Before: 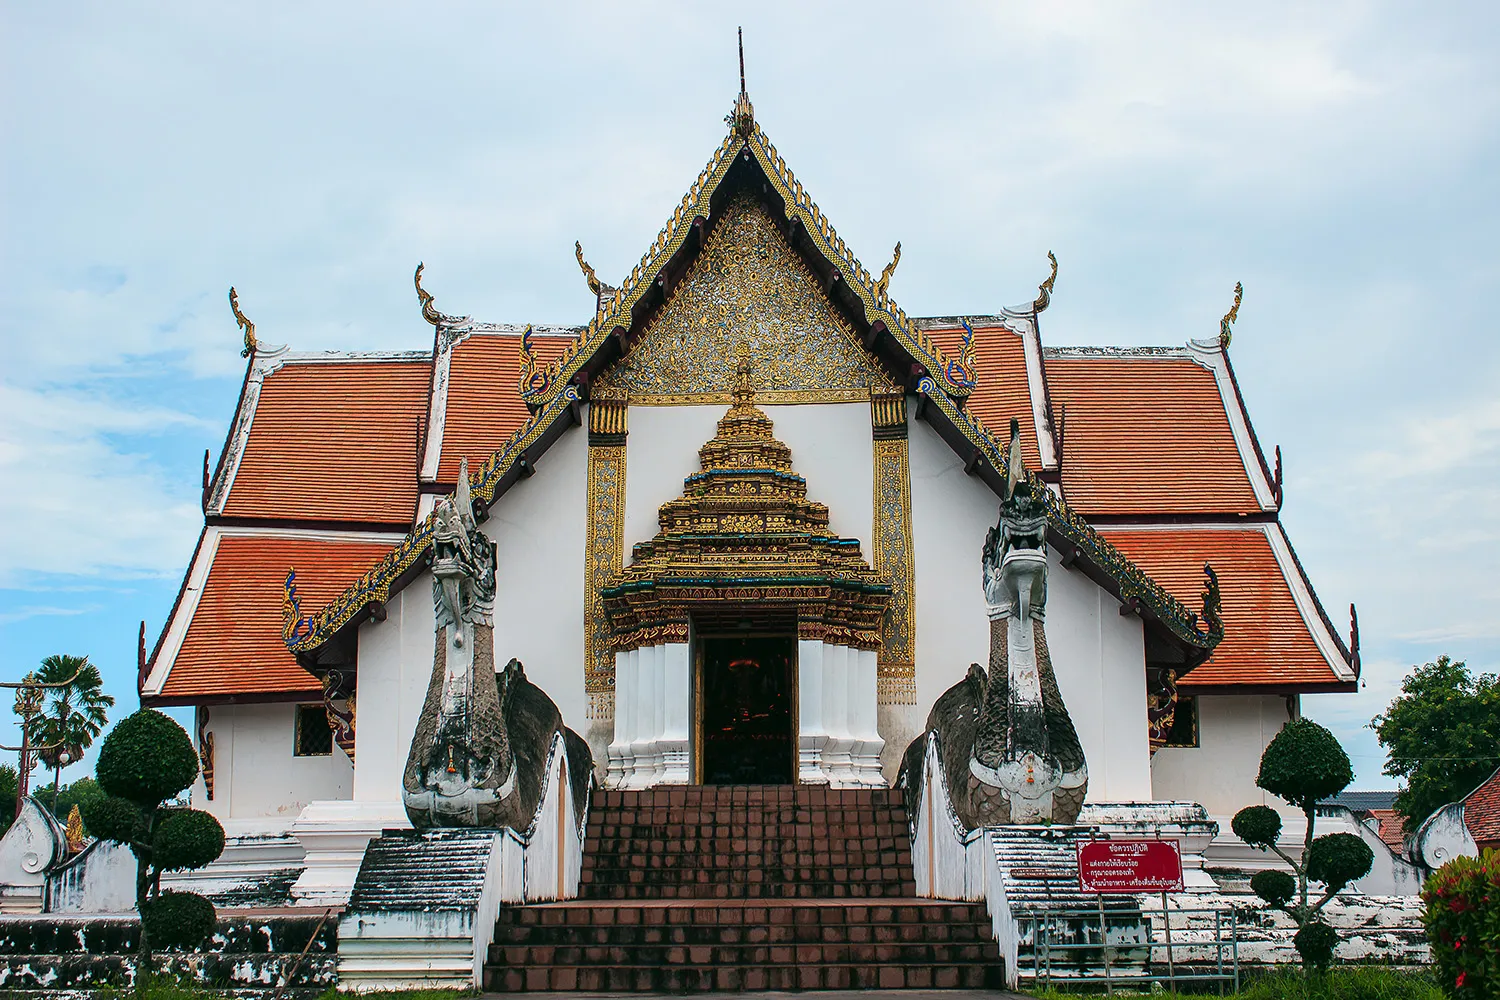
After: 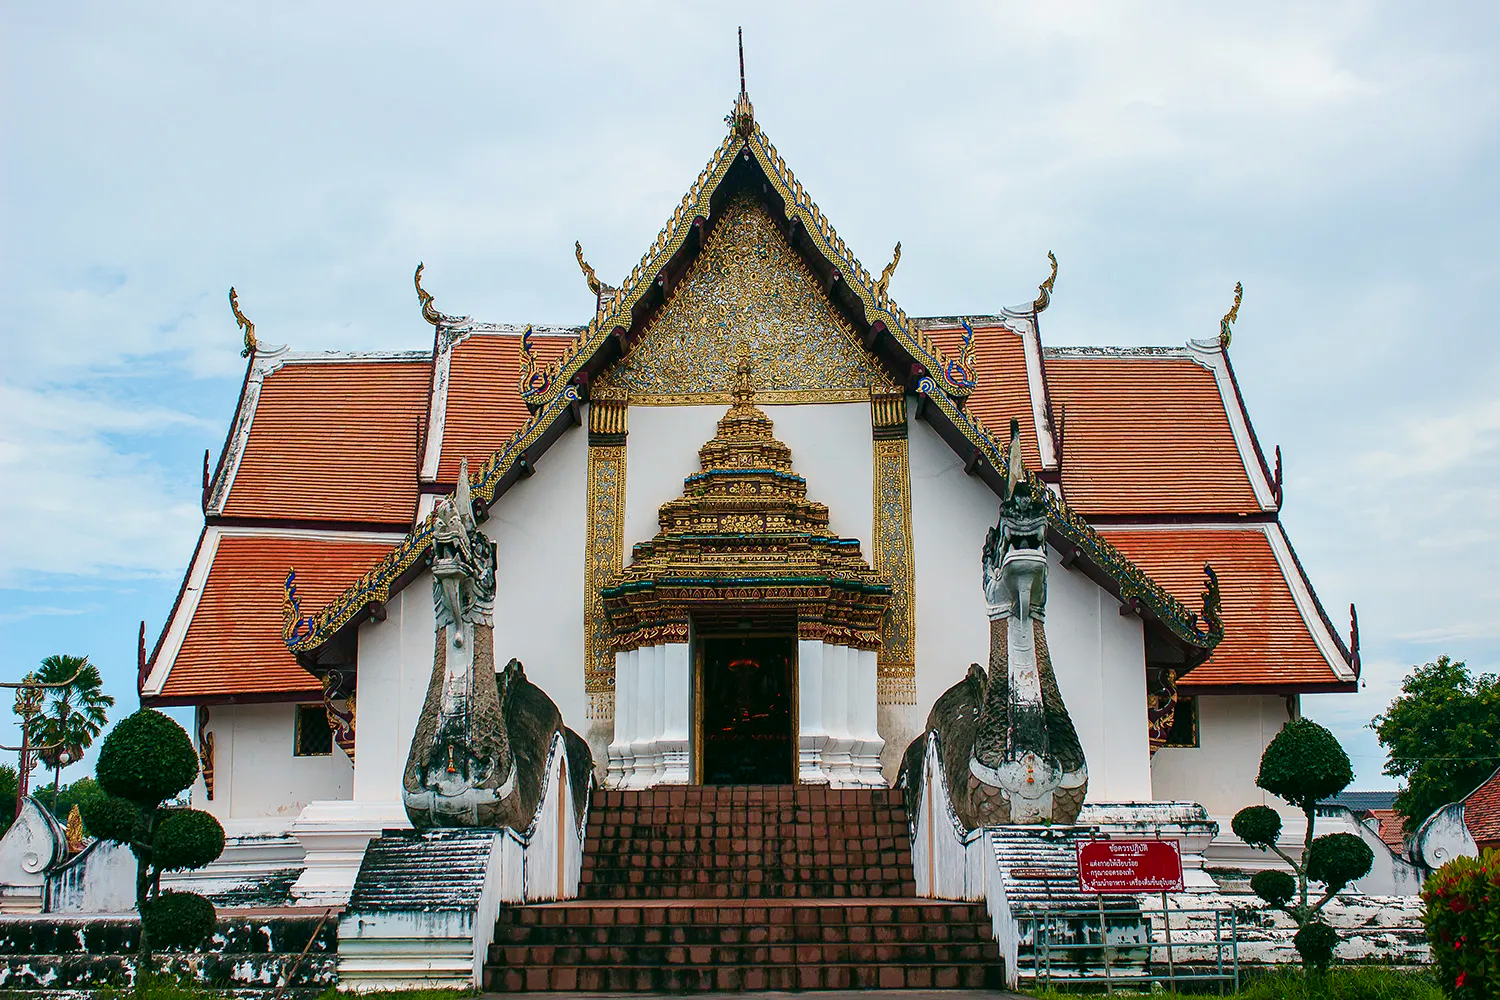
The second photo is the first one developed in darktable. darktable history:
color correction: highlights b* -0.055
velvia: on, module defaults
color balance rgb: perceptual saturation grading › global saturation 20%, perceptual saturation grading › highlights -49.905%, perceptual saturation grading › shadows 23.988%
